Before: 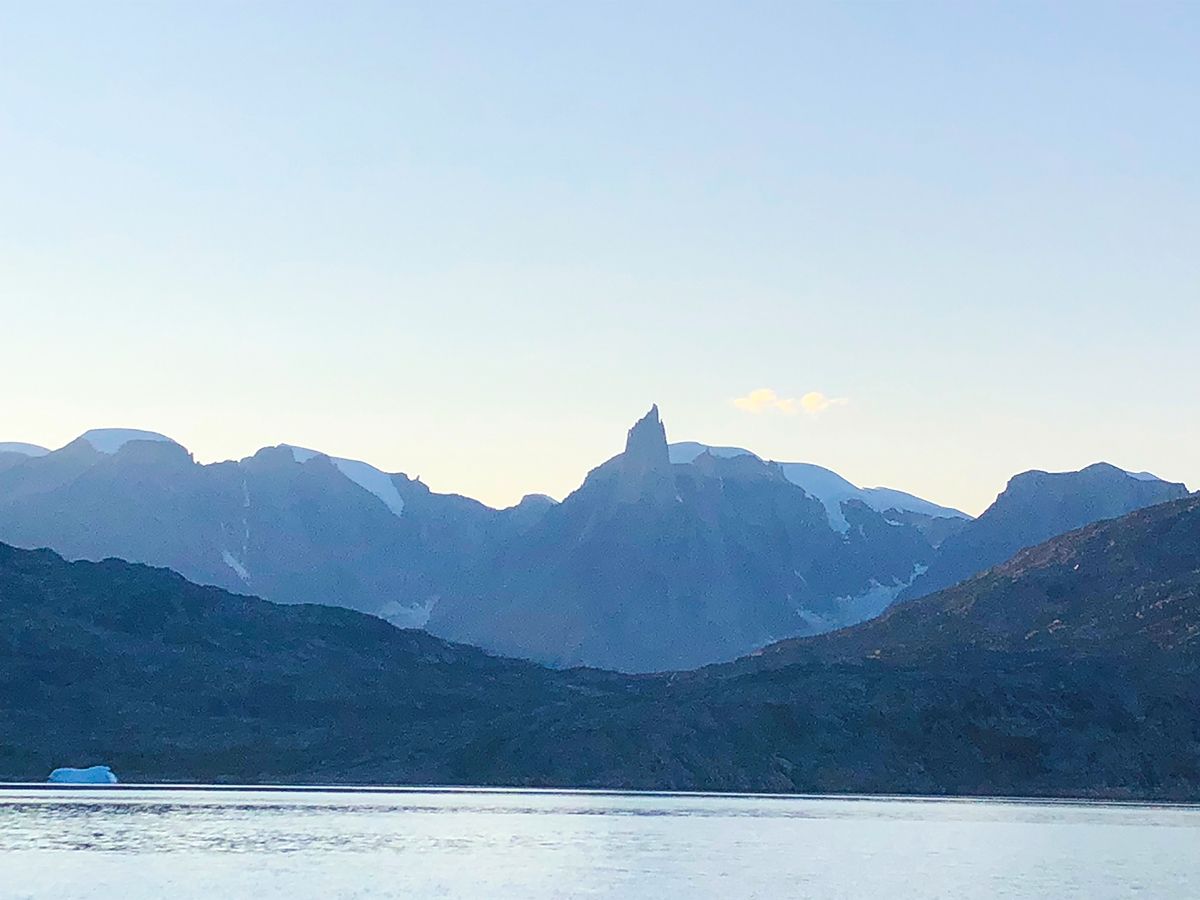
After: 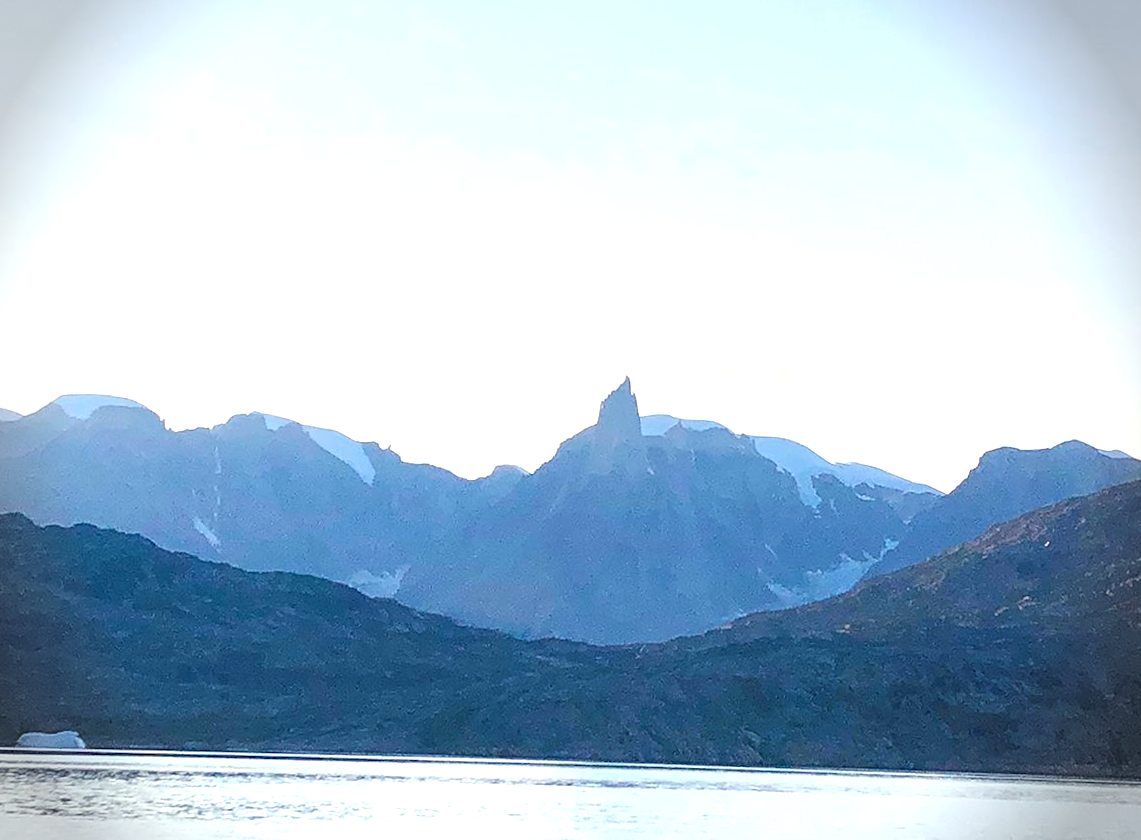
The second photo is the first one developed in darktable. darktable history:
exposure: exposure 0.6 EV, compensate highlight preservation false
local contrast: highlights 100%, shadows 100%, detail 120%, midtone range 0.2
crop and rotate: angle -1.69°
vignetting: fall-off start 88.03%, fall-off radius 24.9%
rotate and perspective: rotation -1°, crop left 0.011, crop right 0.989, crop top 0.025, crop bottom 0.975
